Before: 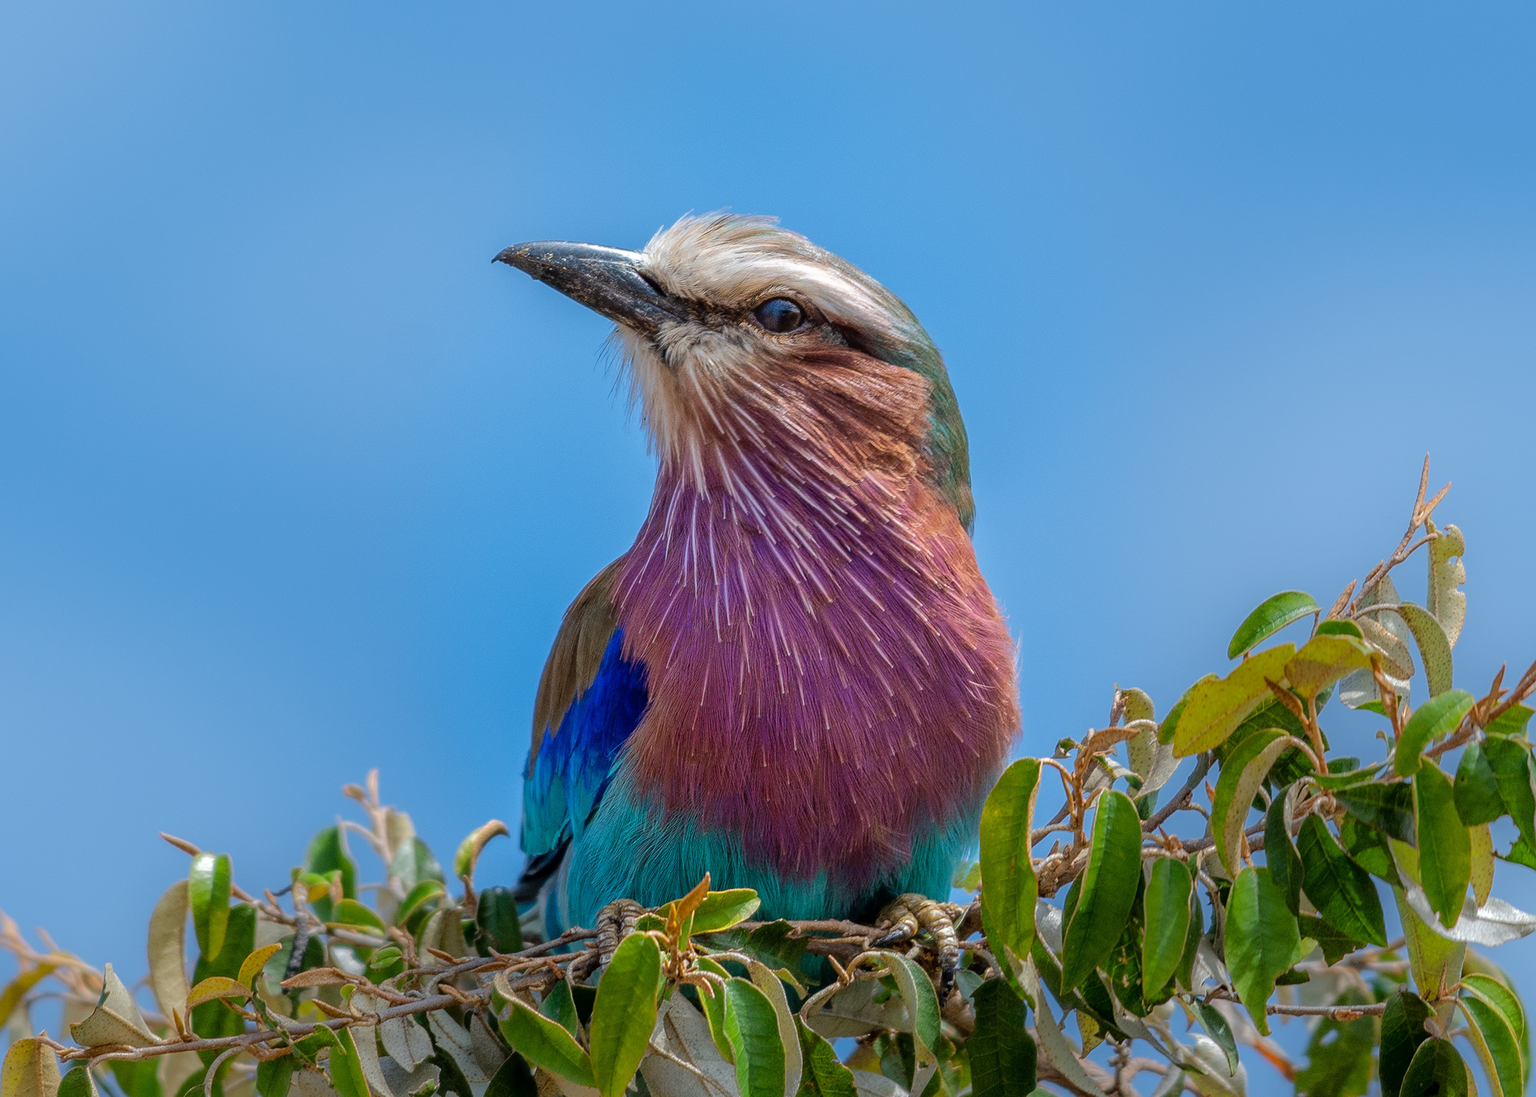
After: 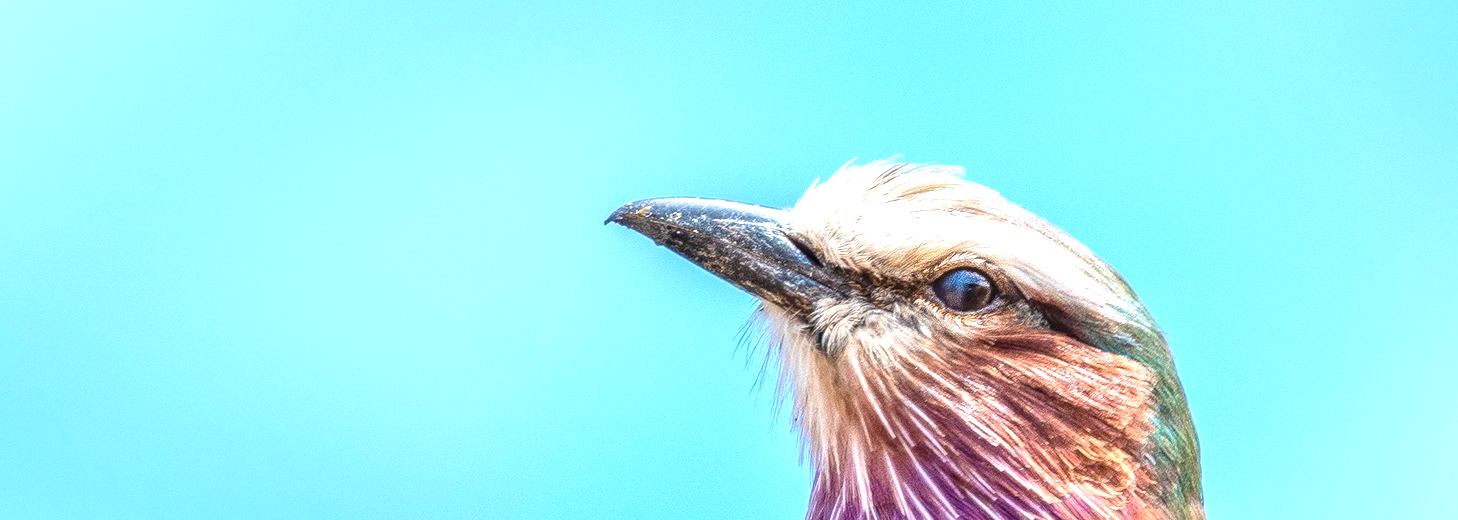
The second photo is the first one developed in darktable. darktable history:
crop: left 0.534%, top 7.628%, right 23.483%, bottom 54.378%
local contrast: on, module defaults
exposure: black level correction 0, exposure 1.471 EV, compensate highlight preservation false
